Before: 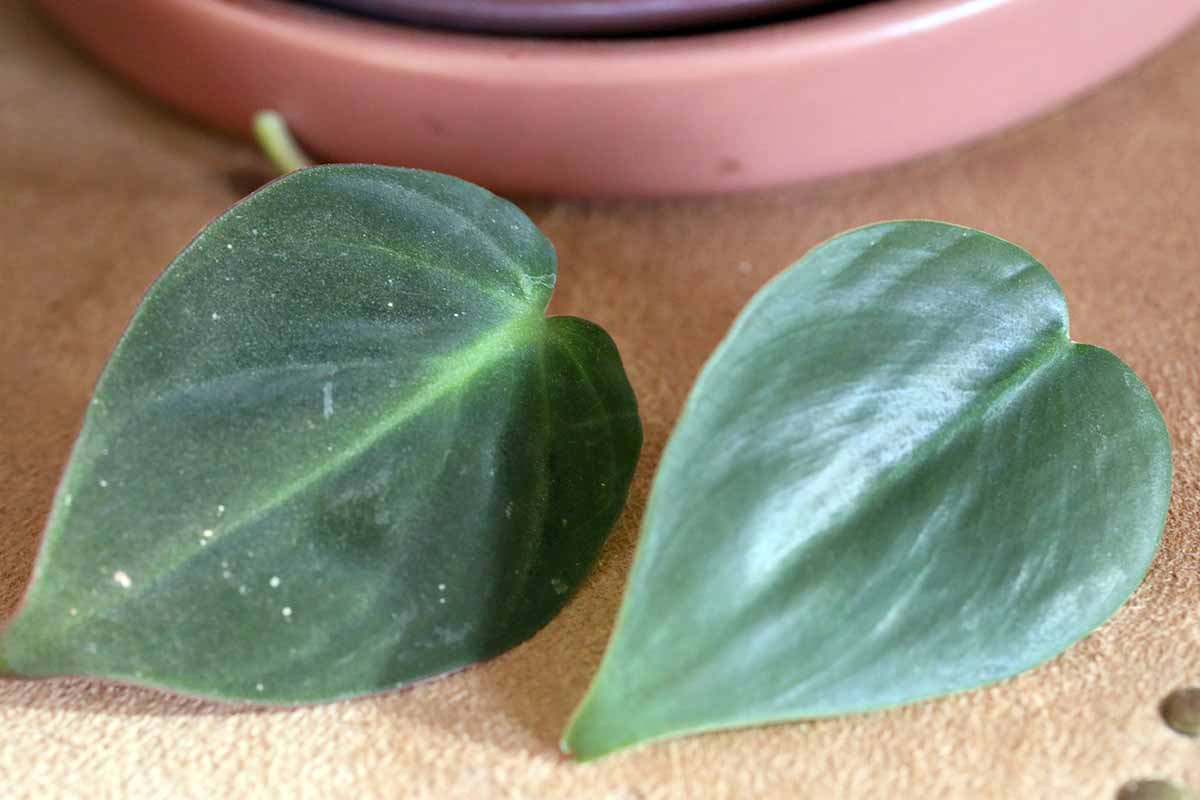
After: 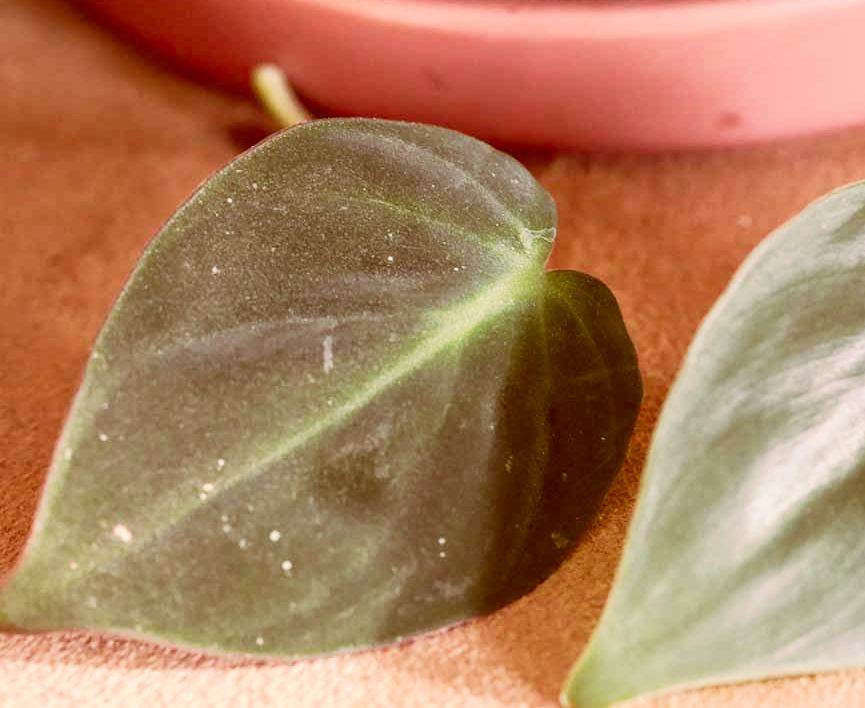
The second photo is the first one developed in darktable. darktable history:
crop: top 5.754%, right 27.882%, bottom 5.672%
tone curve: curves: ch0 [(0, 0.013) (0.104, 0.103) (0.258, 0.267) (0.448, 0.489) (0.709, 0.794) (0.895, 0.915) (0.994, 0.971)]; ch1 [(0, 0) (0.335, 0.298) (0.446, 0.416) (0.488, 0.488) (0.515, 0.504) (0.581, 0.615) (0.635, 0.661) (1, 1)]; ch2 [(0, 0) (0.314, 0.306) (0.436, 0.447) (0.502, 0.5) (0.538, 0.541) (0.568, 0.603) (0.641, 0.635) (0.717, 0.701) (1, 1)], preserve colors none
color correction: highlights a* 9.13, highlights b* 8.93, shadows a* 39.44, shadows b* 39.41, saturation 0.809
